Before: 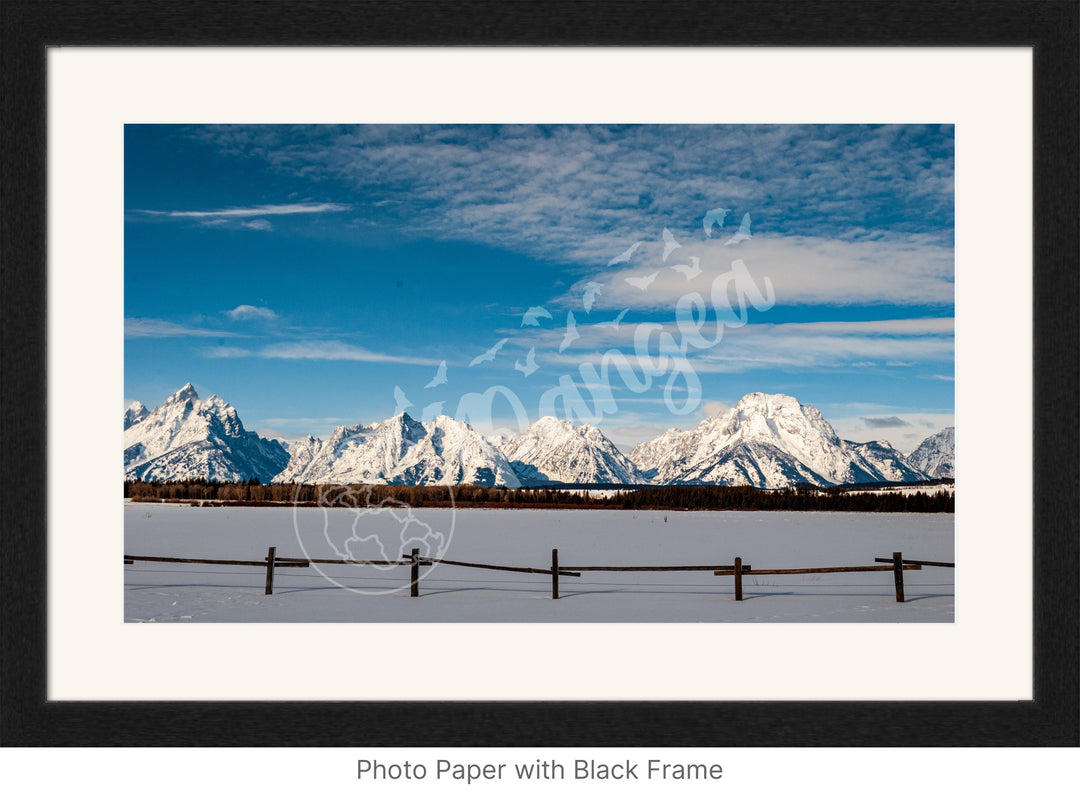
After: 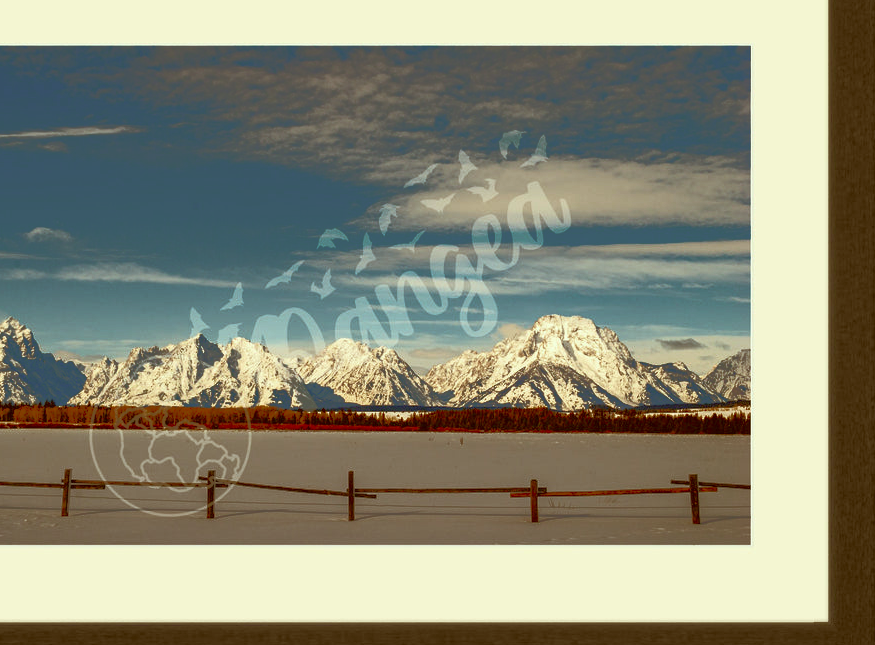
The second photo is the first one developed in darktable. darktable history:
color zones: curves: ch0 [(0.002, 0.593) (0.143, 0.417) (0.285, 0.541) (0.455, 0.289) (0.608, 0.327) (0.727, 0.283) (0.869, 0.571) (1, 0.603)]; ch1 [(0, 0) (0.143, 0) (0.286, 0) (0.429, 0) (0.571, 0) (0.714, 0) (0.857, 0)], mix -122.12%
crop: left 18.891%, top 9.782%, right 0%, bottom 9.682%
color correction: highlights a* -6.03, highlights b* 9.48, shadows a* 10.47, shadows b* 23.61
tone curve: curves: ch0 [(0, 0) (0.003, 0.032) (0.53, 0.368) (0.901, 0.866) (1, 1)], color space Lab, linked channels, preserve colors none
contrast brightness saturation: contrast 0.075, brightness 0.076, saturation 0.184
